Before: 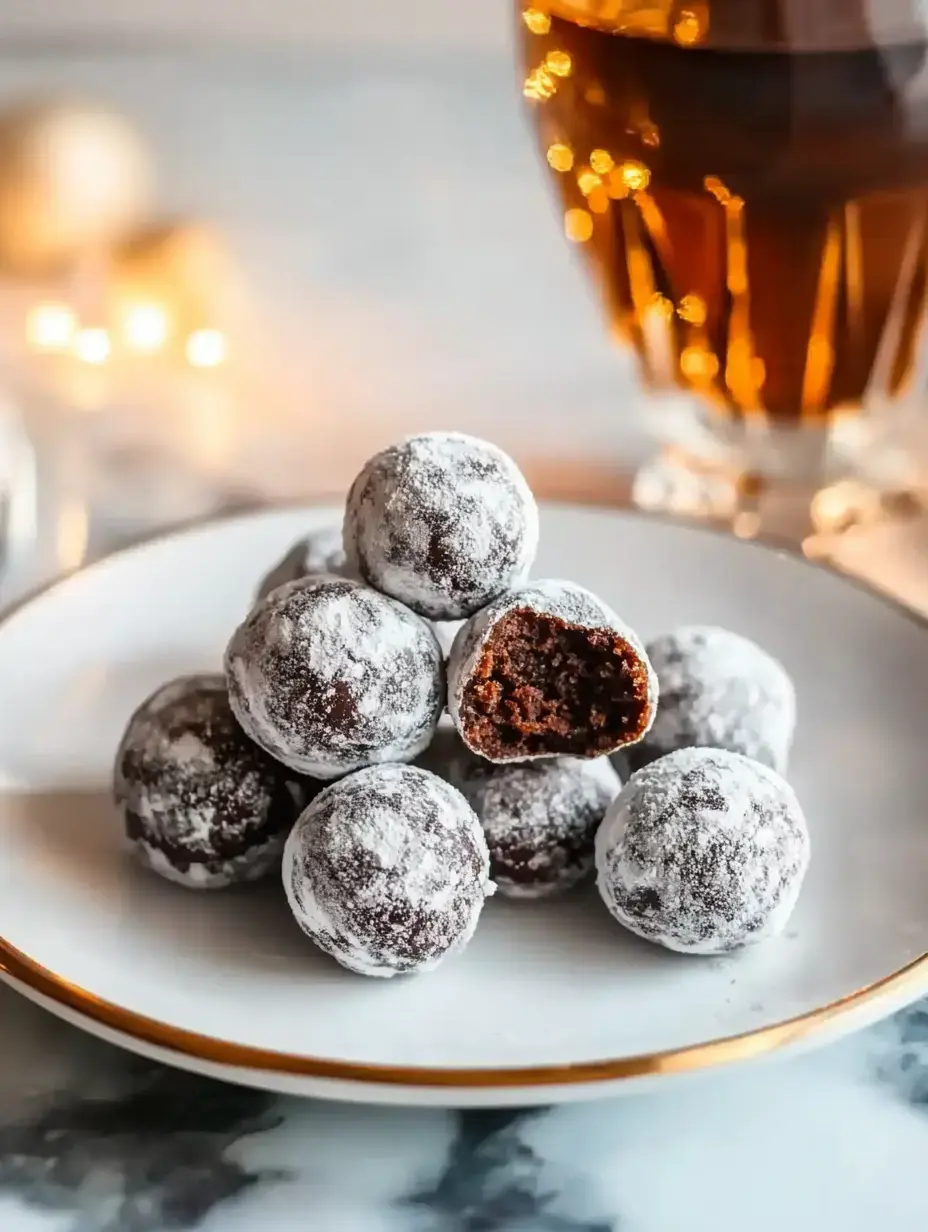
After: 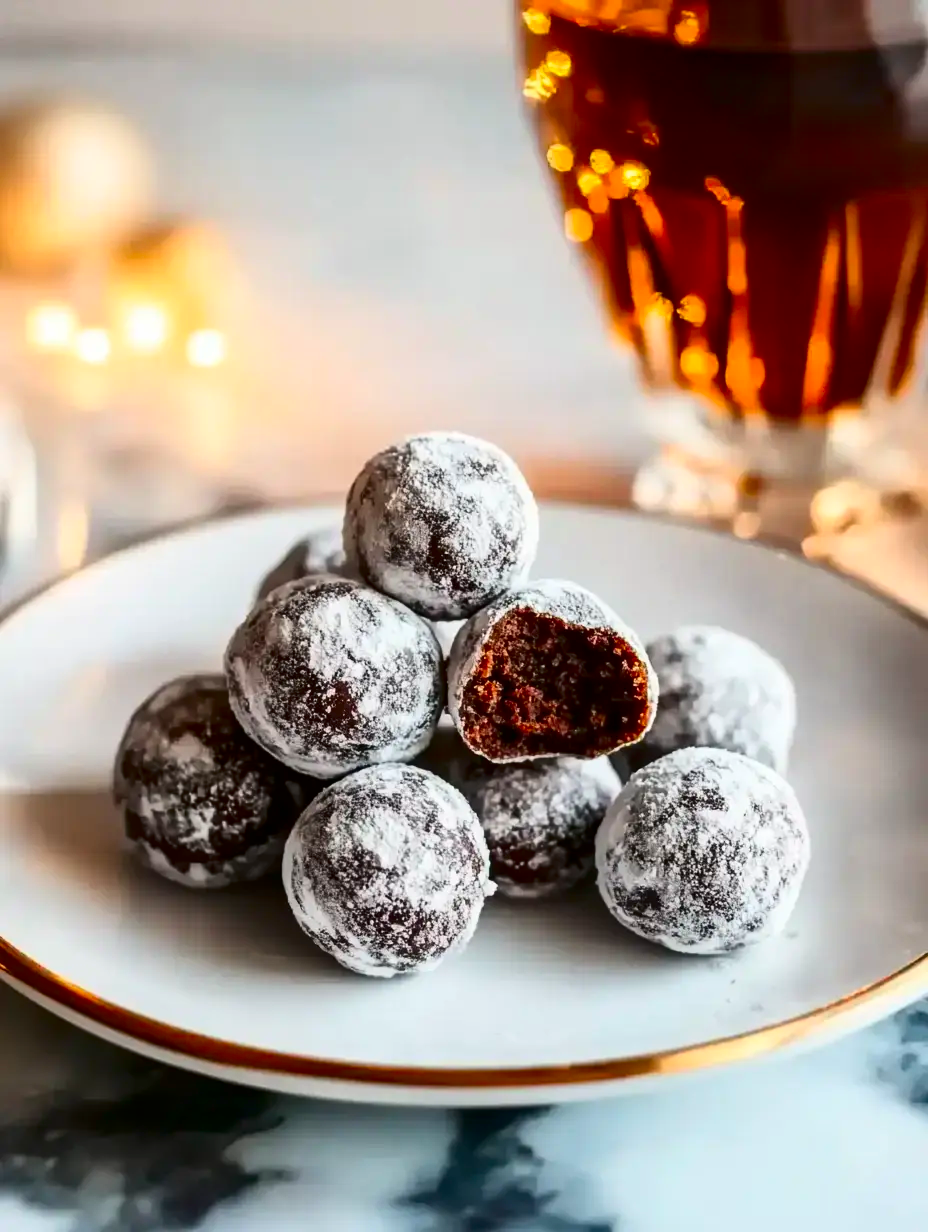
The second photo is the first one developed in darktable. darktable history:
color correction: saturation 1.11
contrast brightness saturation: contrast 0.19, brightness -0.11, saturation 0.21
